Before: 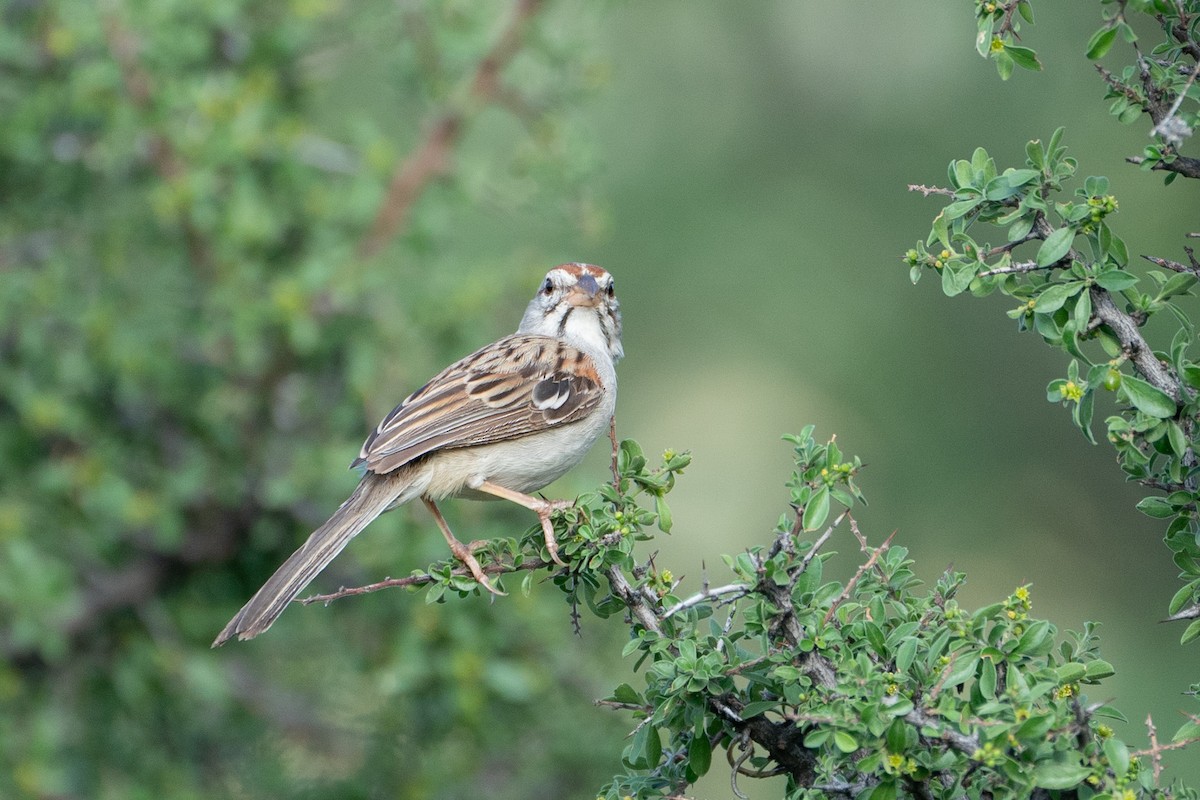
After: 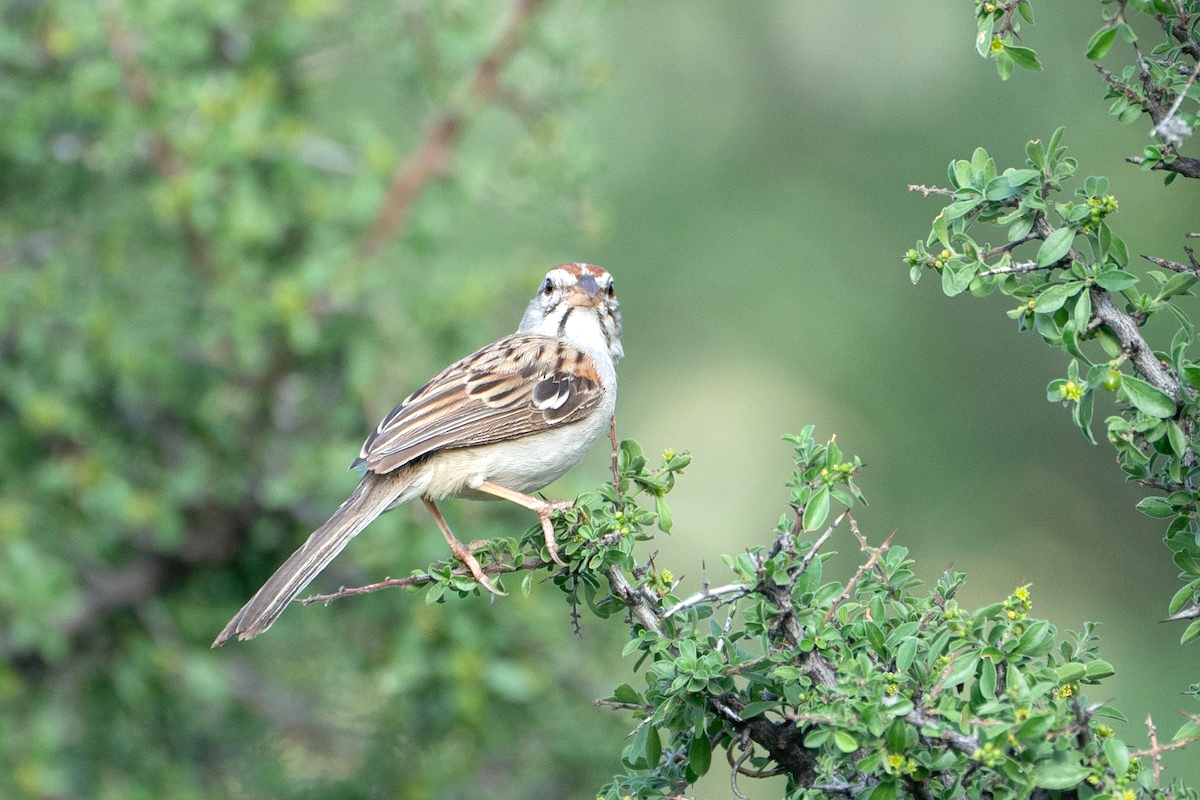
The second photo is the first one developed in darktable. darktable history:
exposure: exposure 0.433 EV, compensate exposure bias true, compensate highlight preservation false
